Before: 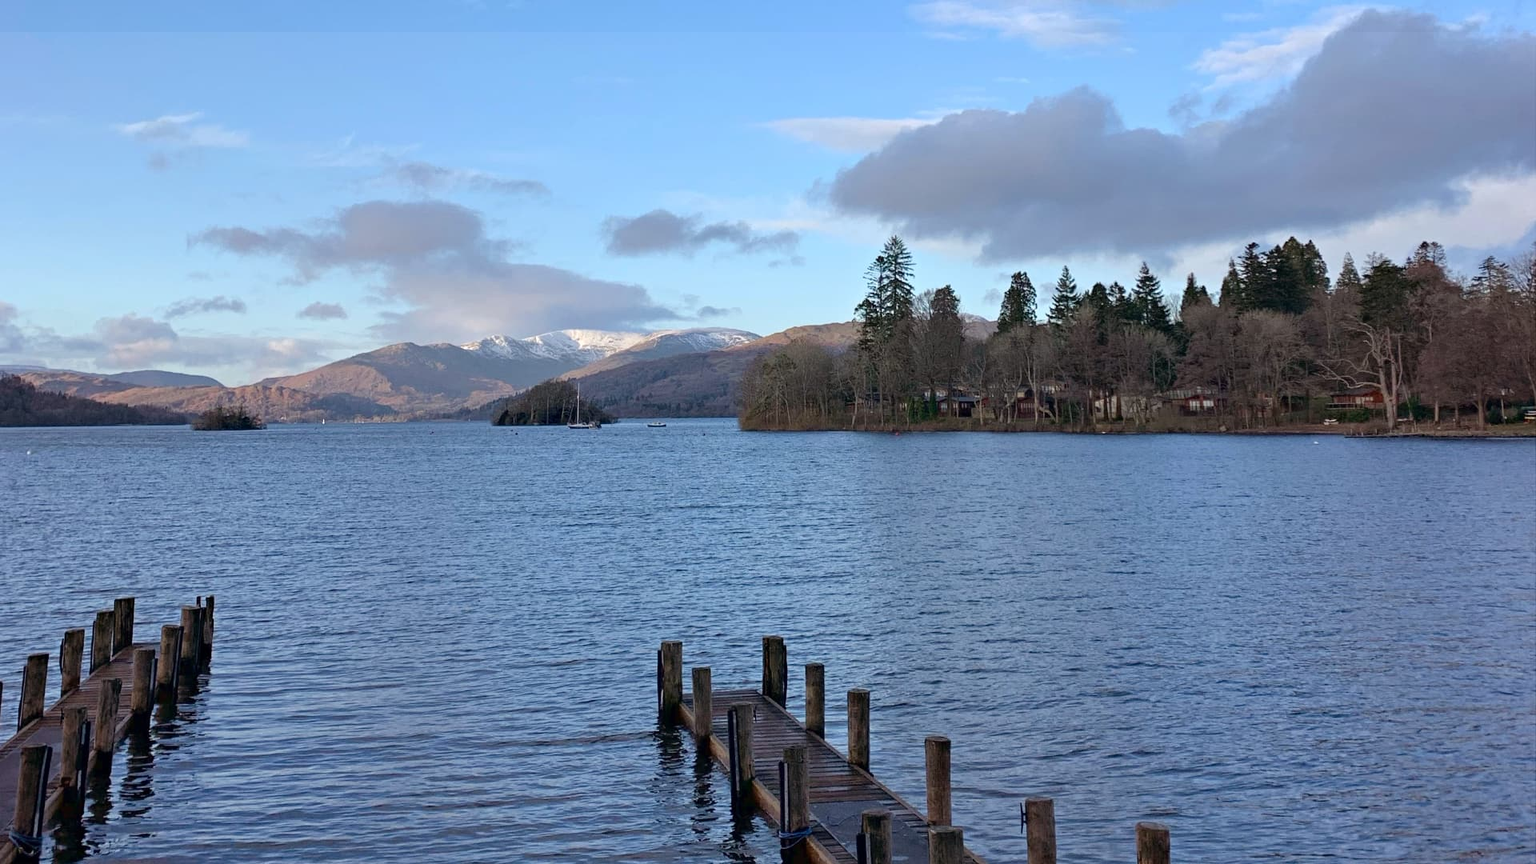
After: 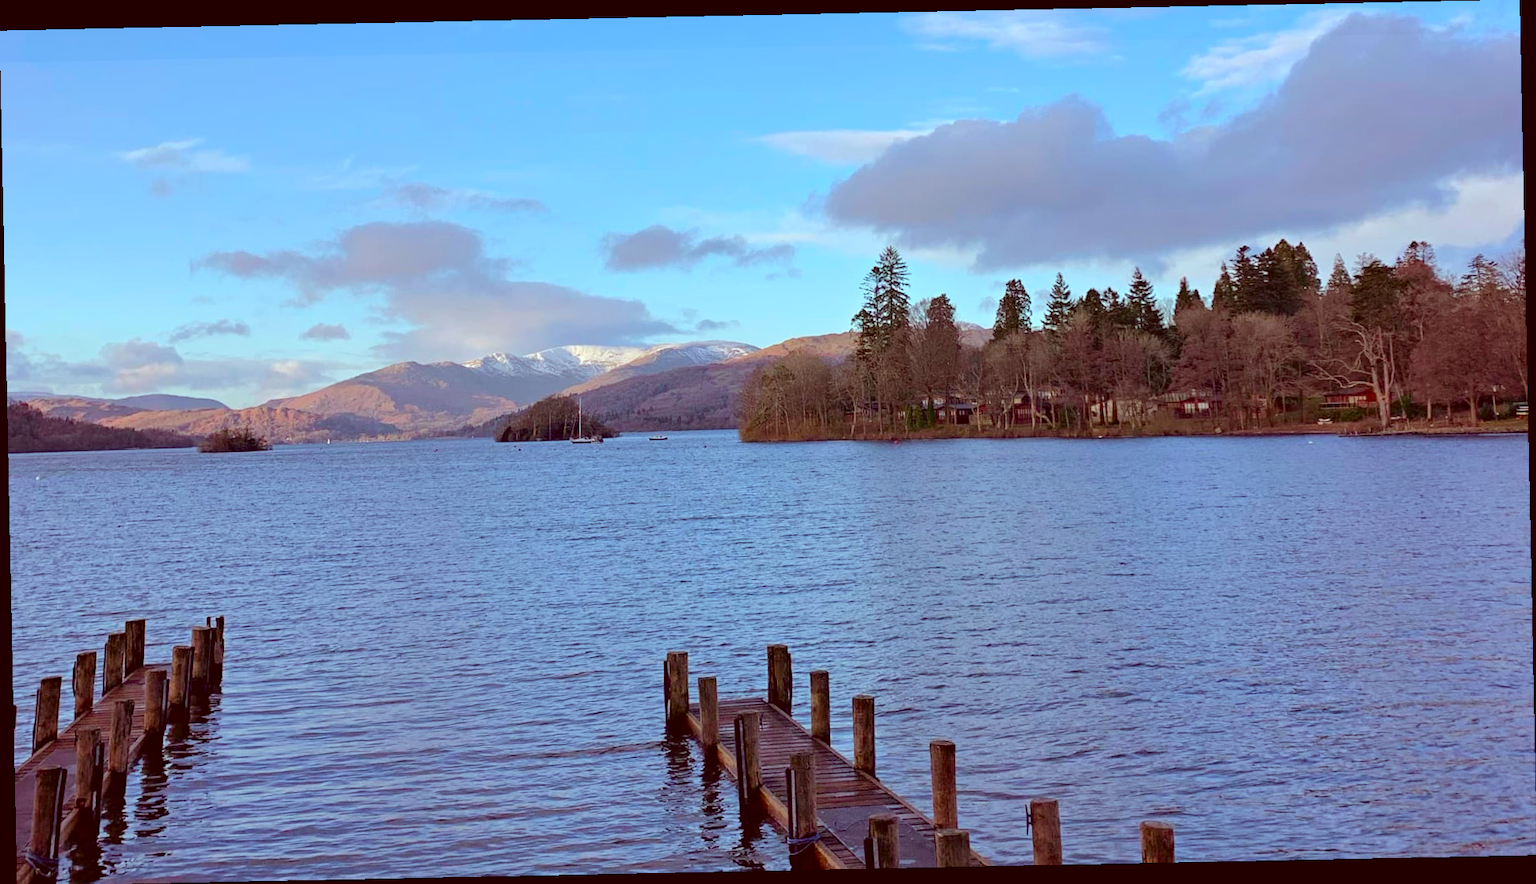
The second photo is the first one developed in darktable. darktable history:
color balance rgb: perceptual saturation grading › global saturation 25%, perceptual brilliance grading › mid-tones 10%, perceptual brilliance grading › shadows 15%, global vibrance 20%
rotate and perspective: rotation -1.17°, automatic cropping off
color correction: highlights a* -7.23, highlights b* -0.161, shadows a* 20.08, shadows b* 11.73
